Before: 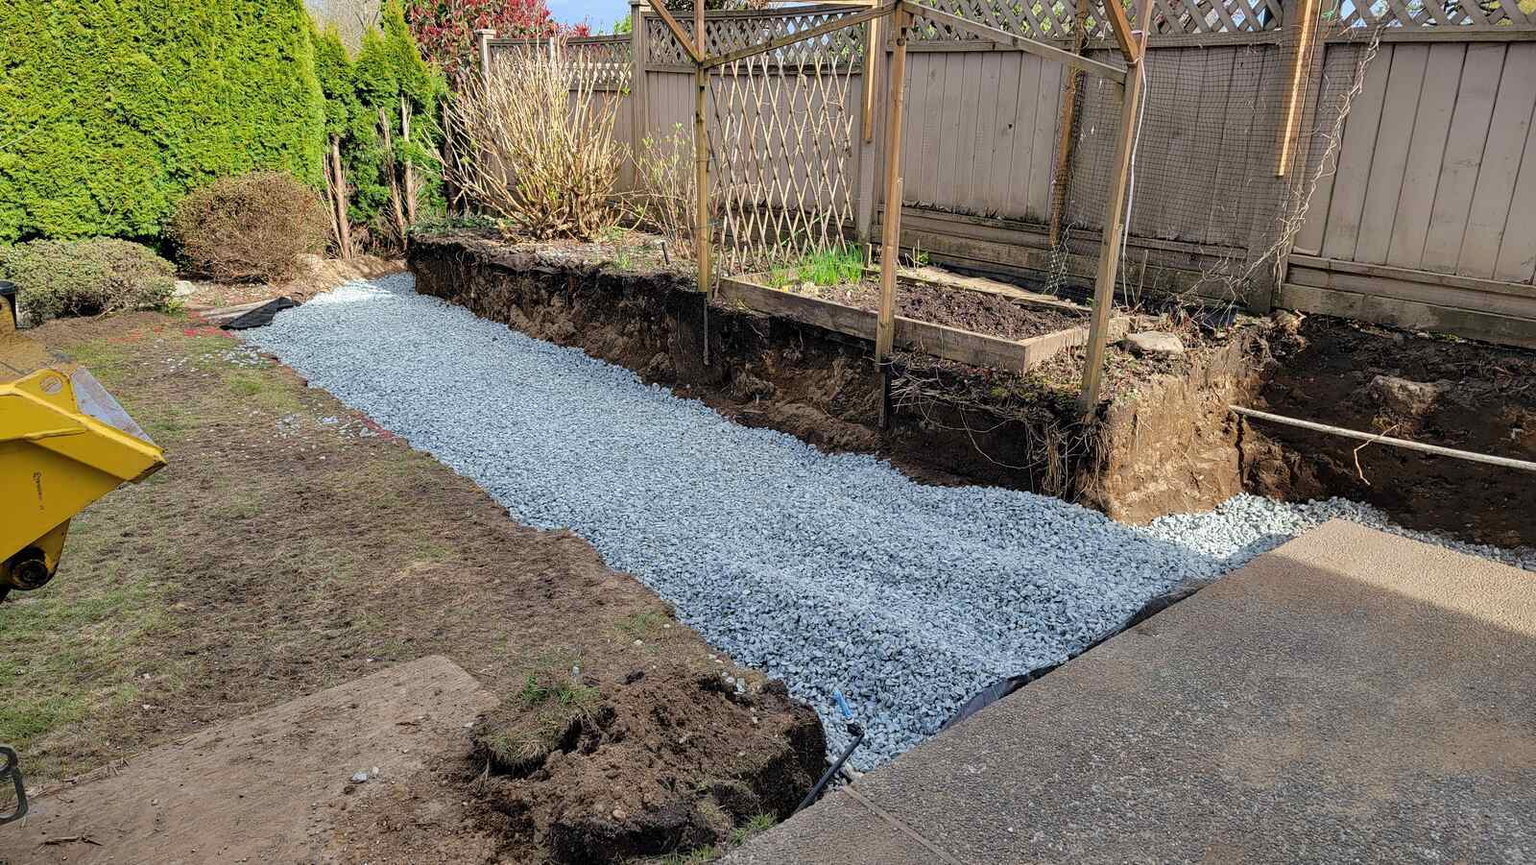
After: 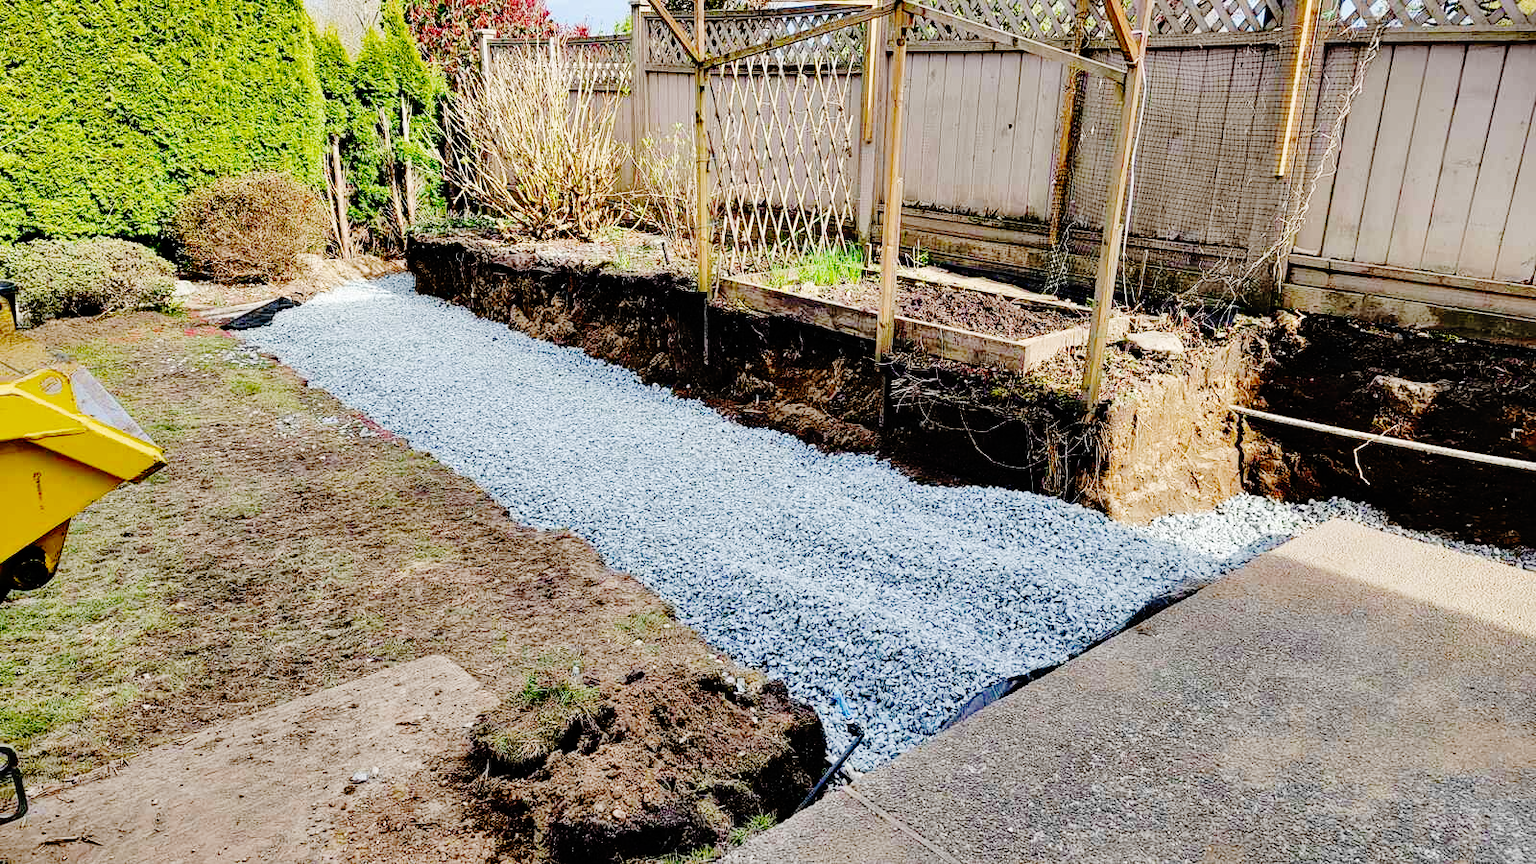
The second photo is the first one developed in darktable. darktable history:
shadows and highlights: radius 116.87, shadows 41.56, highlights -62.04, soften with gaussian
base curve: curves: ch0 [(0, 0) (0.036, 0.01) (0.123, 0.254) (0.258, 0.504) (0.507, 0.748) (1, 1)], preserve colors none
